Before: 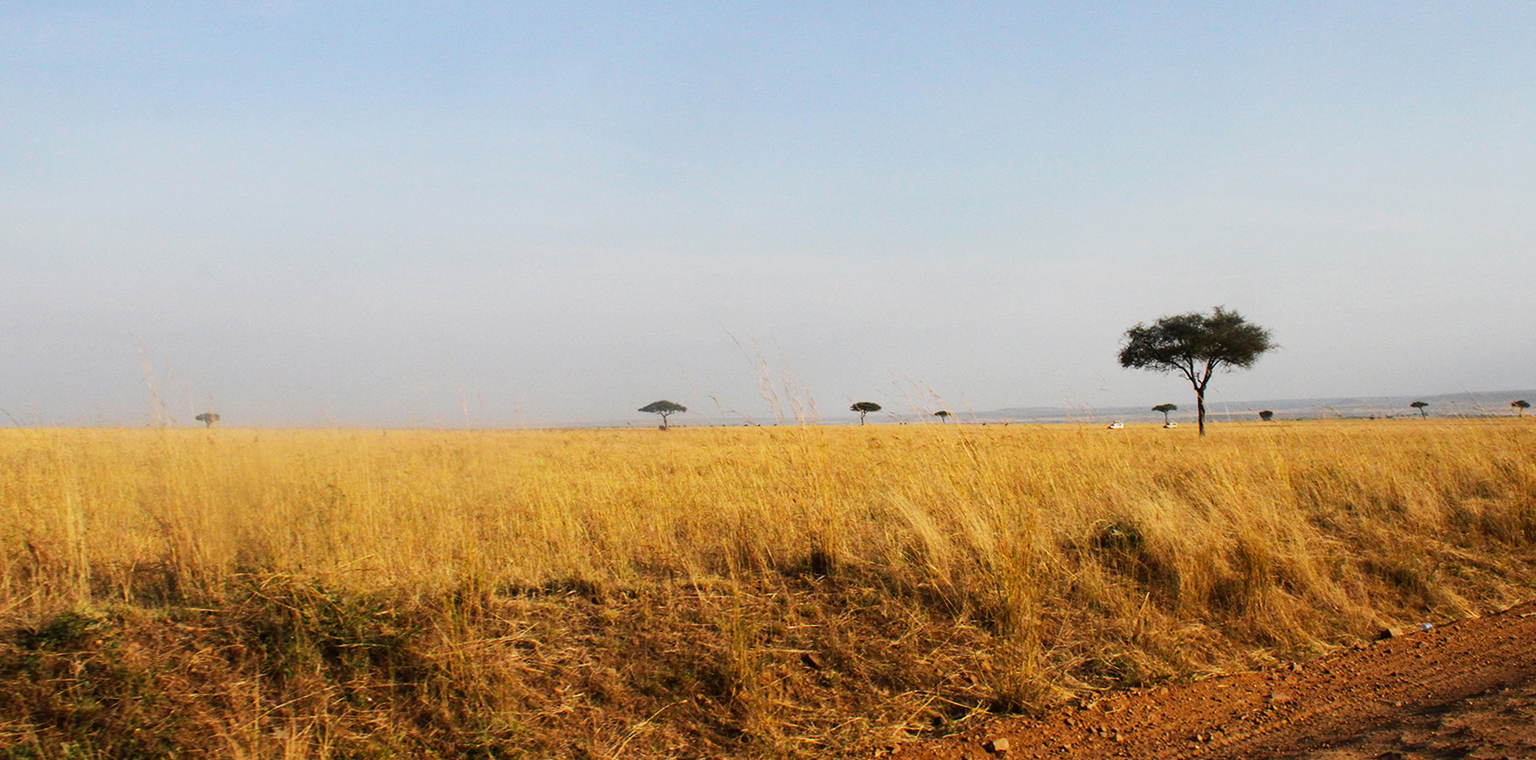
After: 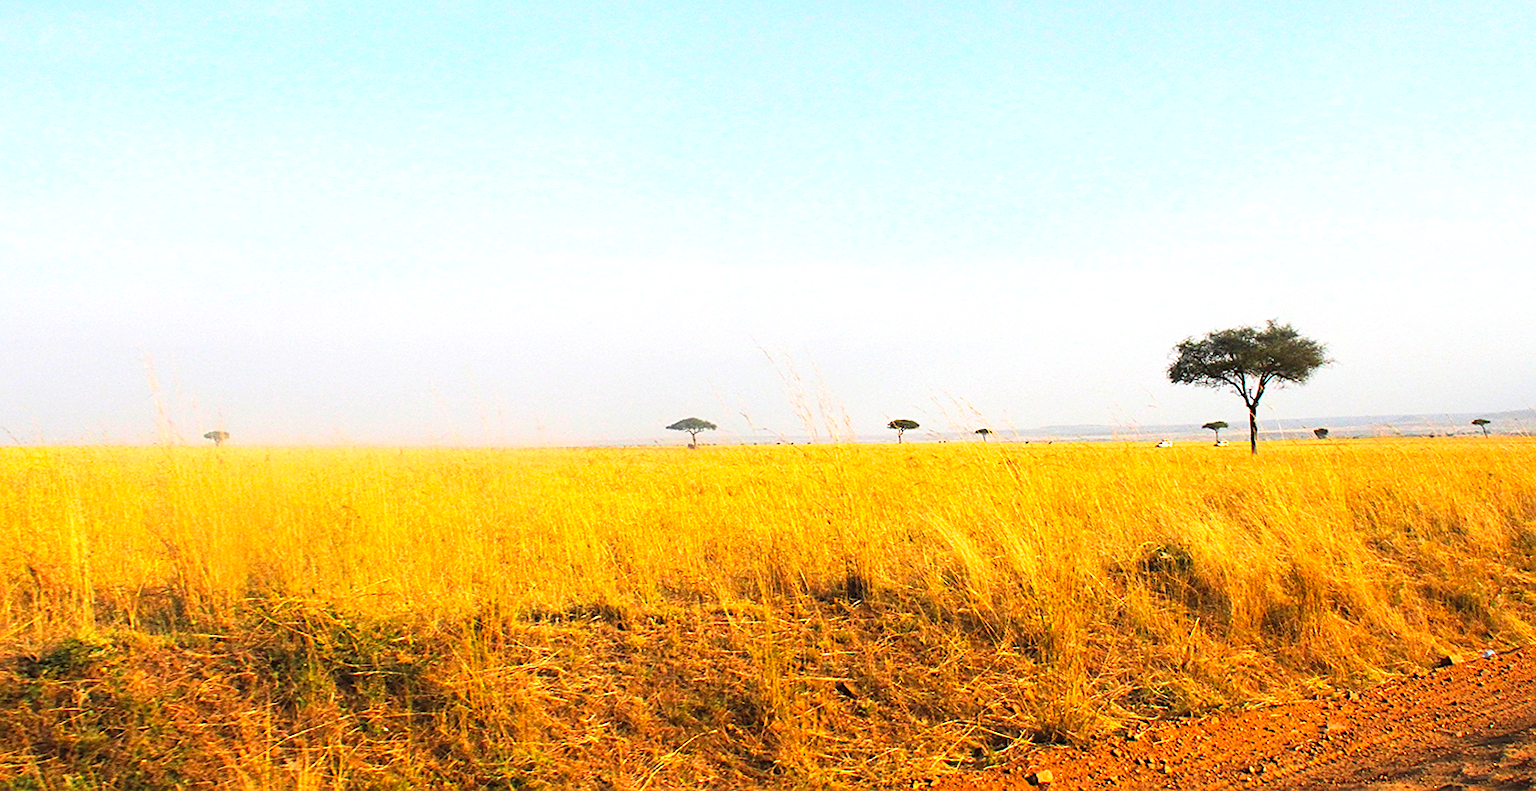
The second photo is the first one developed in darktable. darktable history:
sharpen: on, module defaults
exposure: black level correction 0, exposure 0.7 EV, compensate exposure bias true, compensate highlight preservation false
crop: right 4.126%, bottom 0.031%
contrast brightness saturation: contrast 0.07, brightness 0.18, saturation 0.4
